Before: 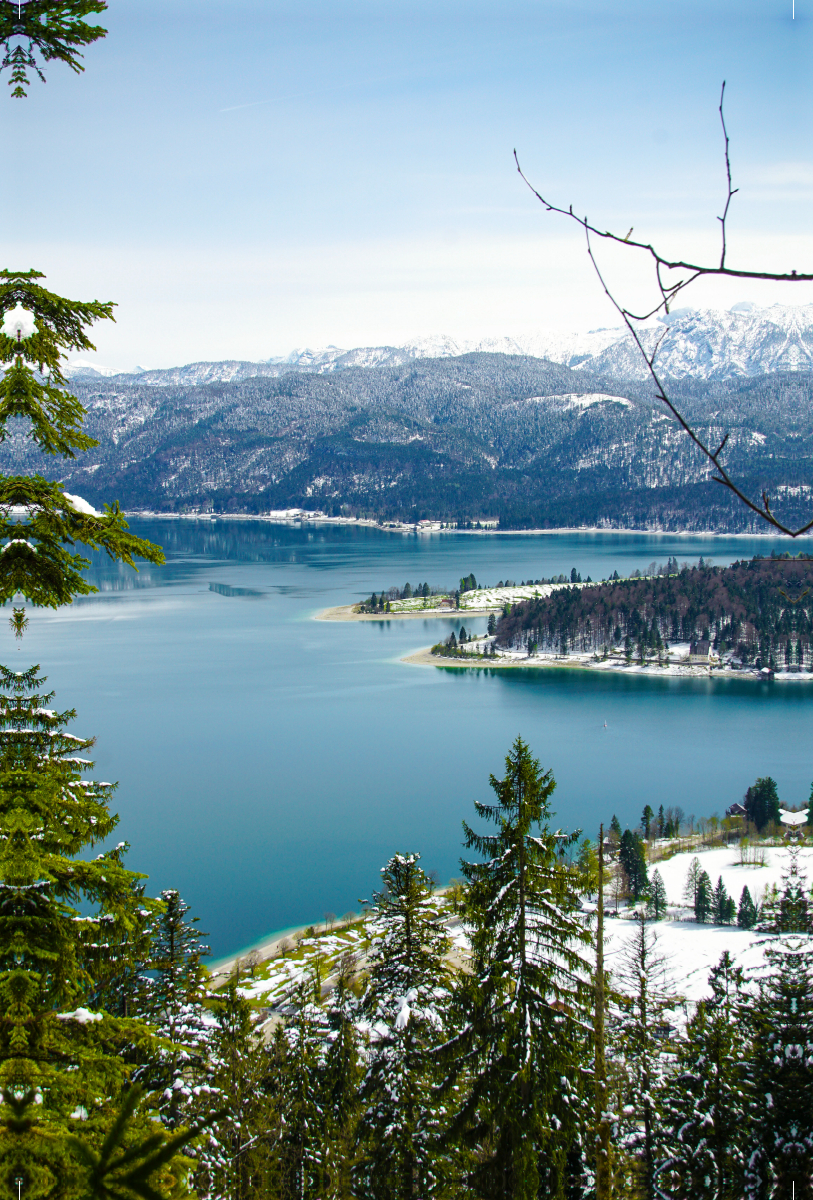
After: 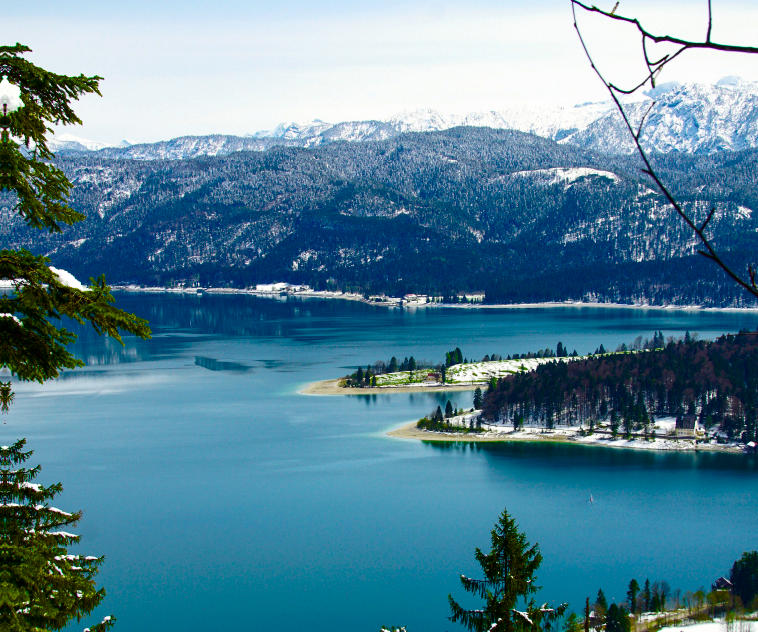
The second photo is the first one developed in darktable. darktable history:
contrast brightness saturation: contrast 0.127, brightness -0.235, saturation 0.143
color balance rgb: shadows lift › hue 86.11°, perceptual saturation grading › global saturation 25.839%, global vibrance 9.258%
crop: left 1.777%, top 18.889%, right 4.877%, bottom 28.37%
